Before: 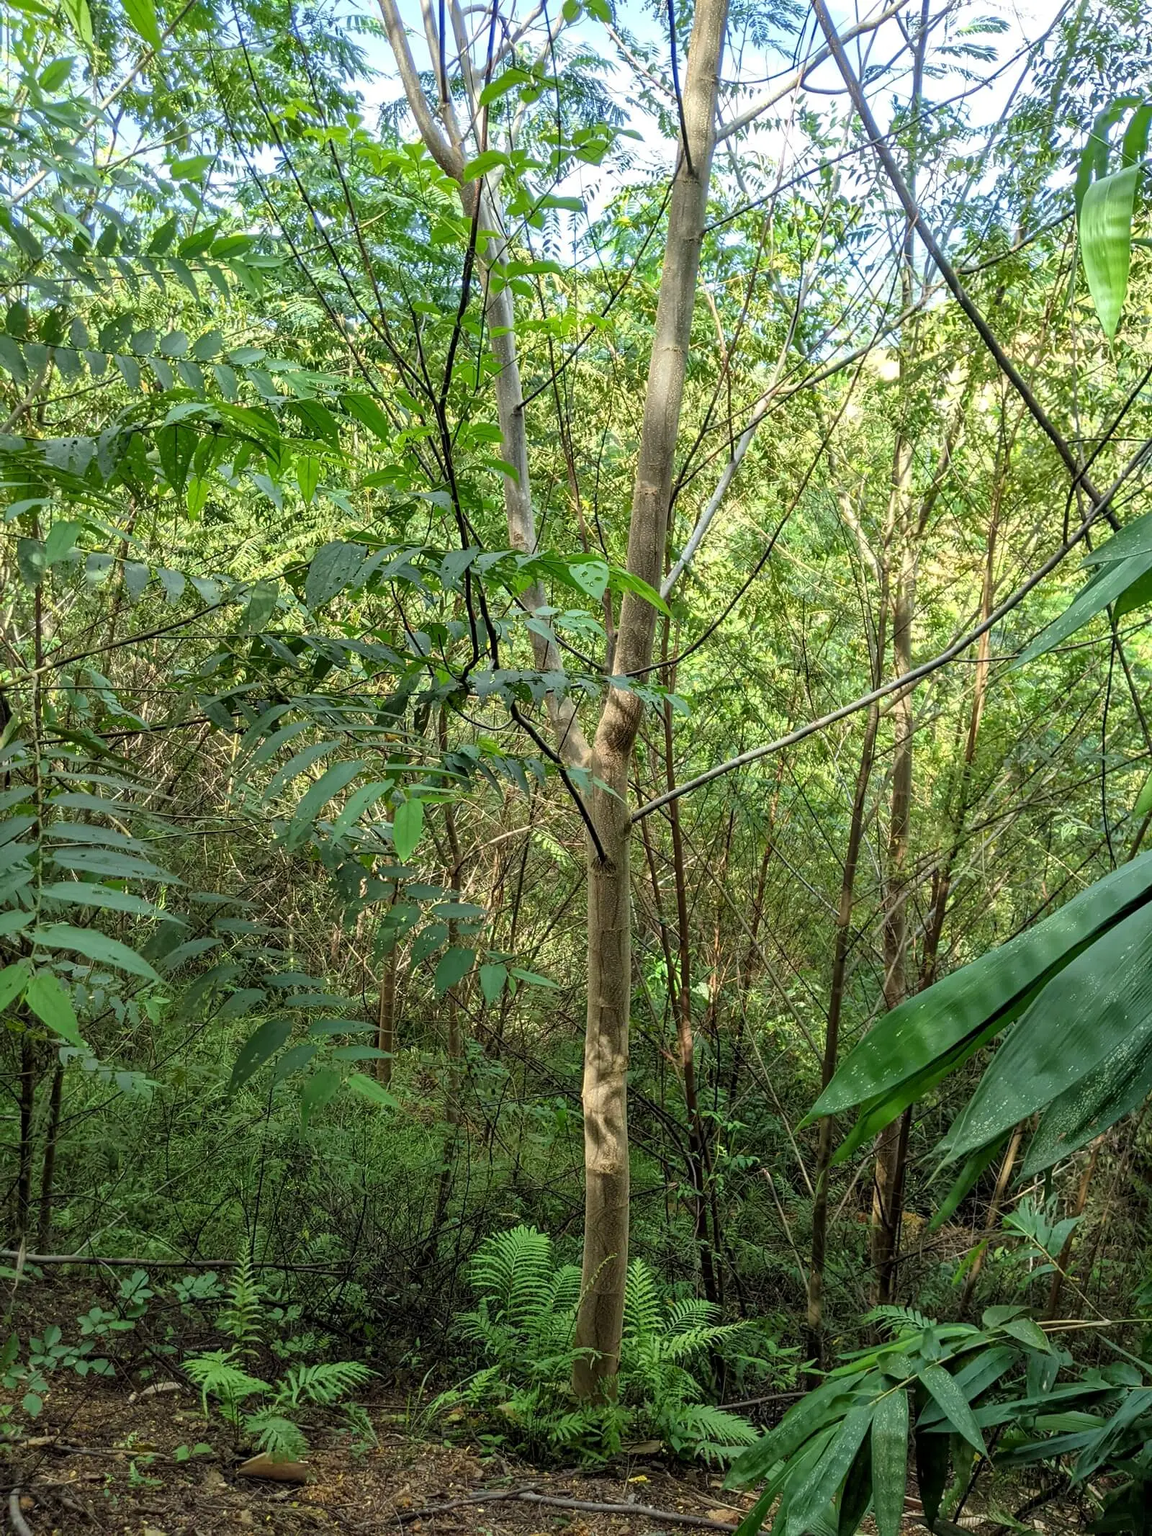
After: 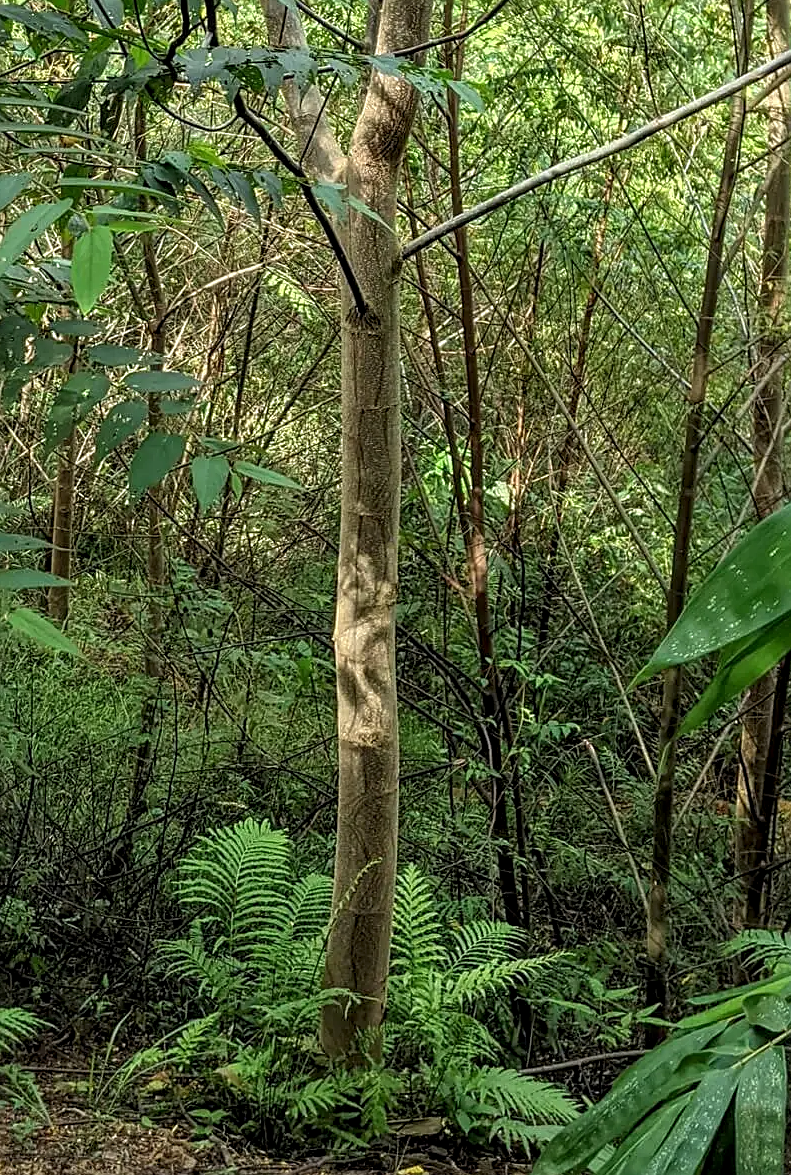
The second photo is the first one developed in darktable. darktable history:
sharpen: on, module defaults
local contrast: detail 130%
crop: left 29.718%, top 41.398%, right 20.836%, bottom 3.474%
